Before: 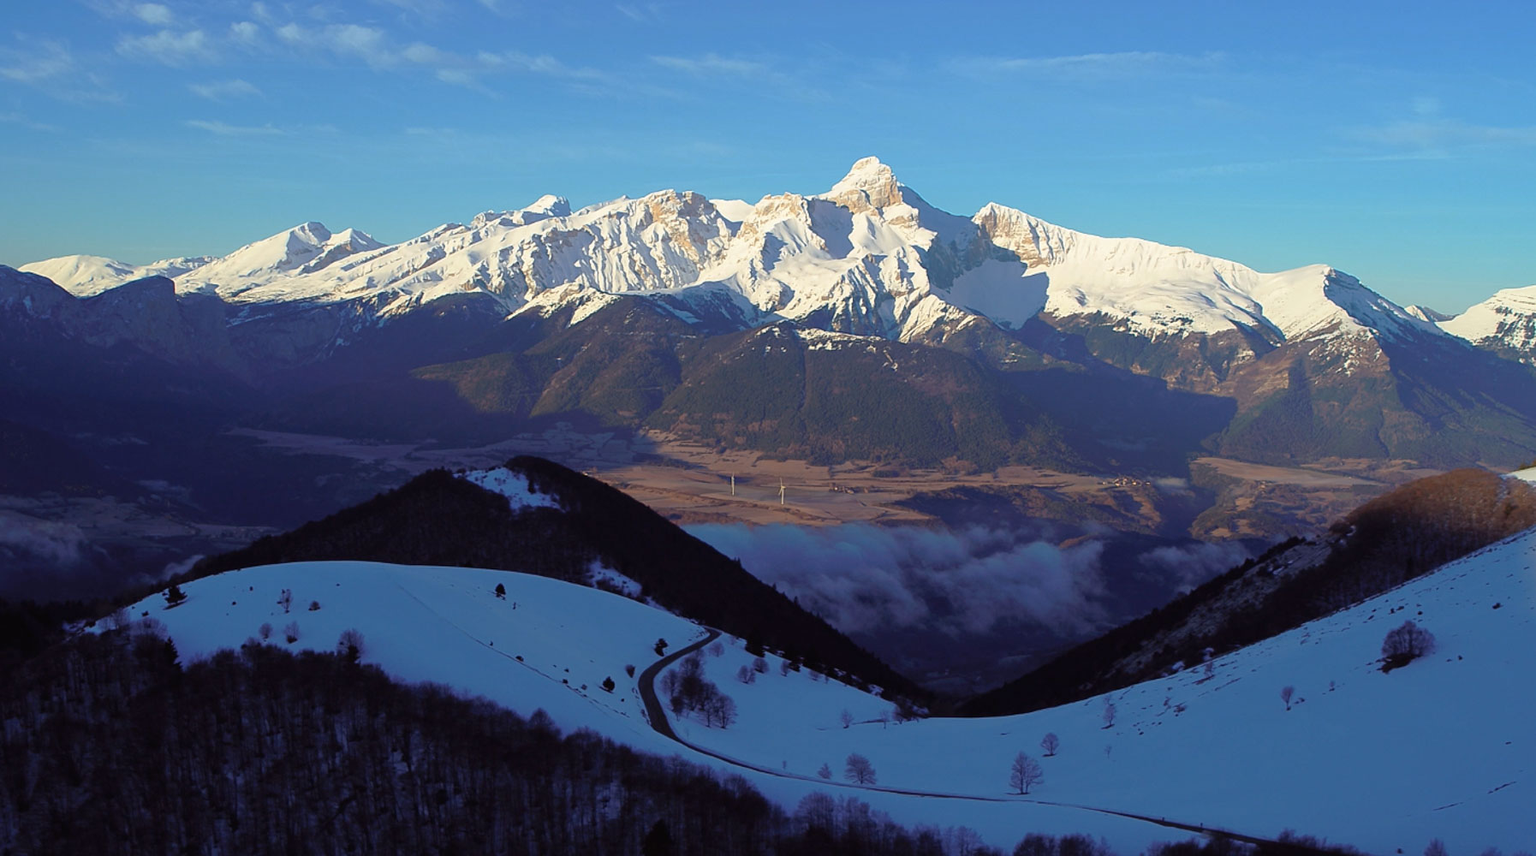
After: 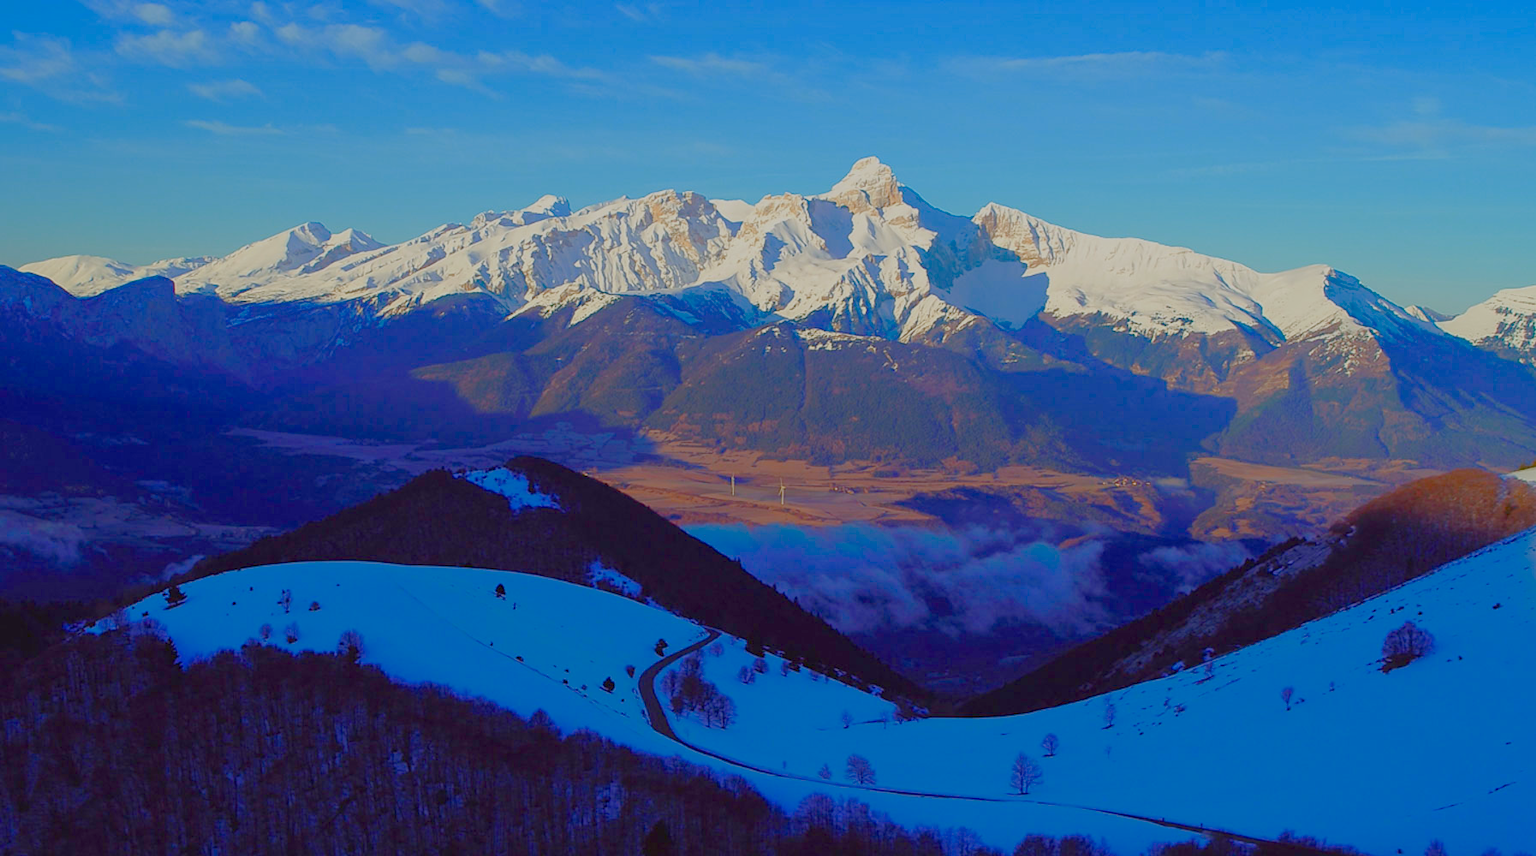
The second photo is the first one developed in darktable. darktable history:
color balance rgb: linear chroma grading › global chroma 15.383%, perceptual saturation grading › global saturation 24.661%, perceptual saturation grading › highlights -50.736%, perceptual saturation grading › mid-tones 19.075%, perceptual saturation grading › shadows 62.067%, perceptual brilliance grading › global brilliance 1.167%, perceptual brilliance grading › highlights -3.541%, contrast -29.531%
